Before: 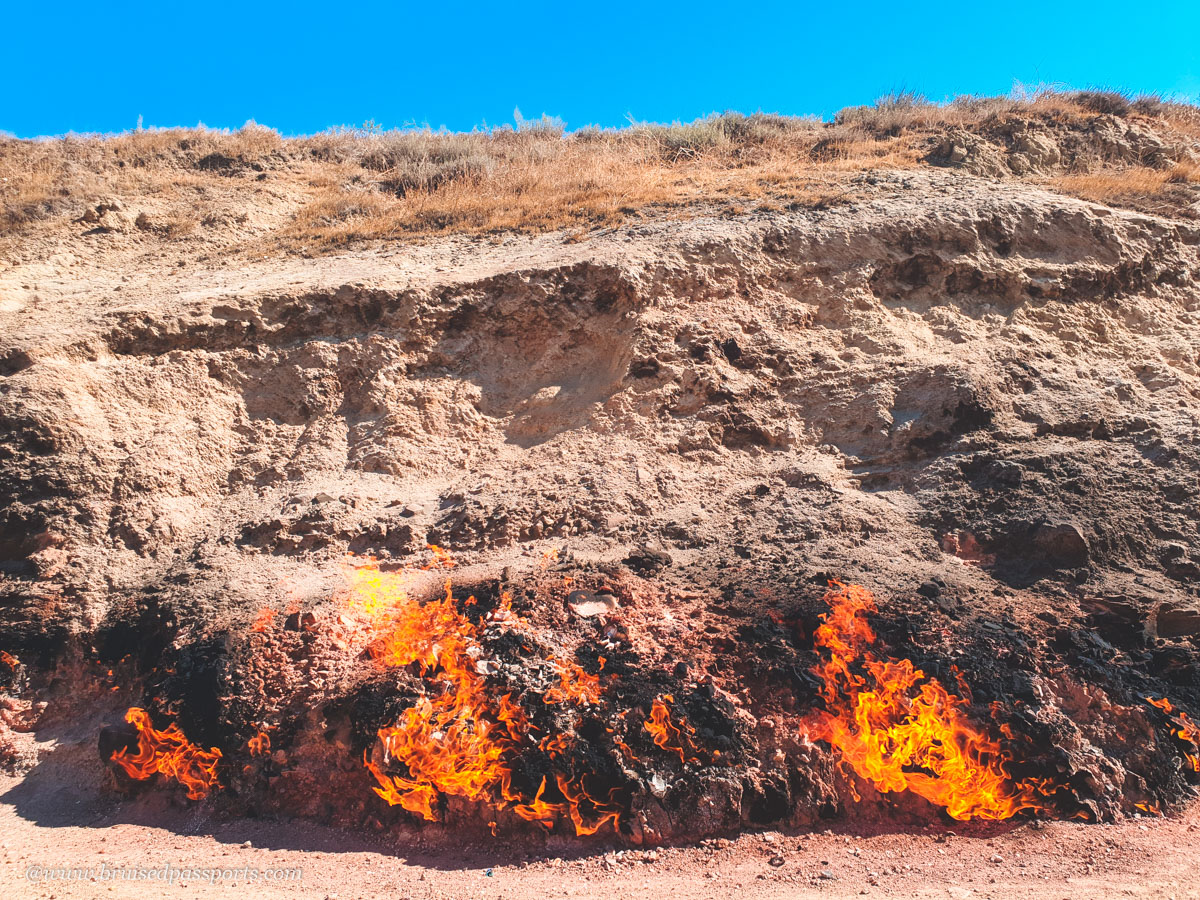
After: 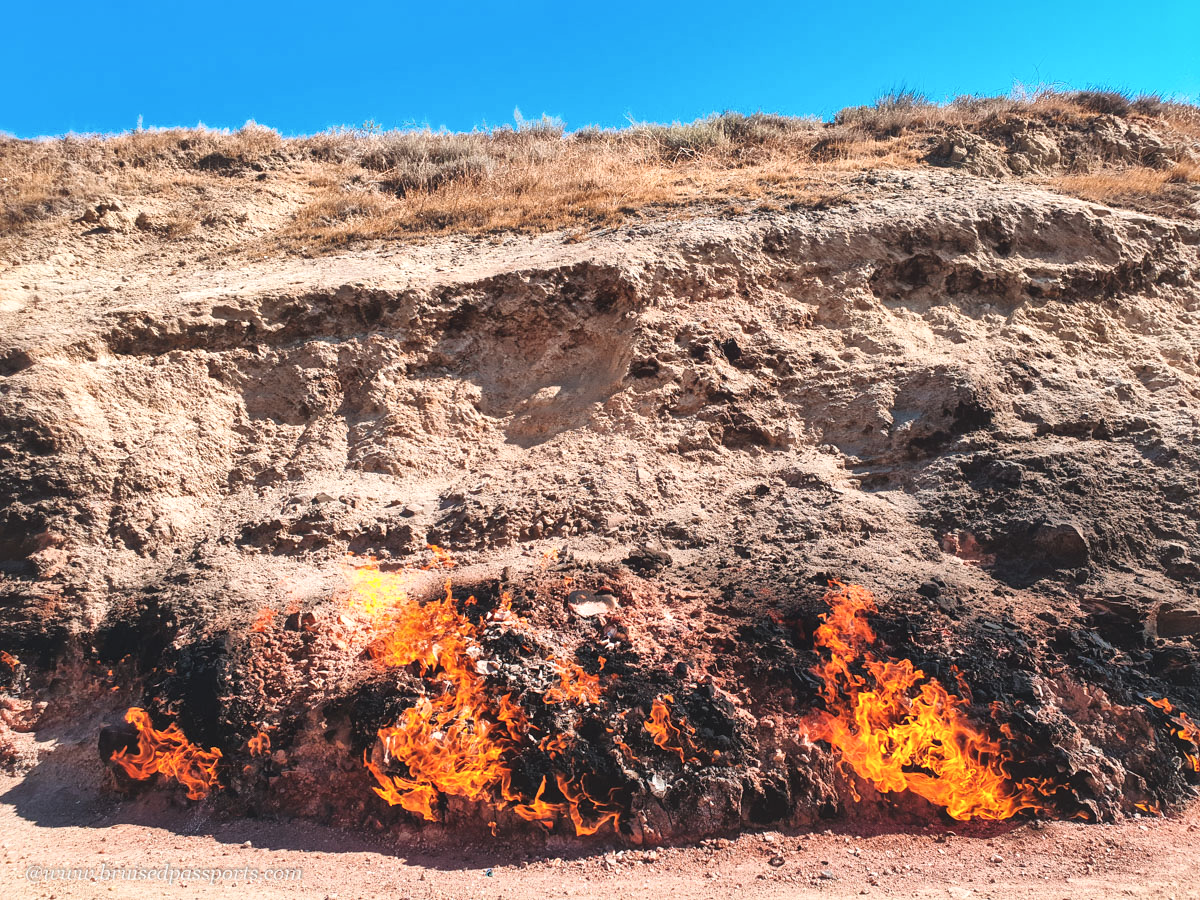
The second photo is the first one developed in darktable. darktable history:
contrast brightness saturation: saturation -0.05
local contrast: mode bilateral grid, contrast 20, coarseness 50, detail 159%, midtone range 0.2
